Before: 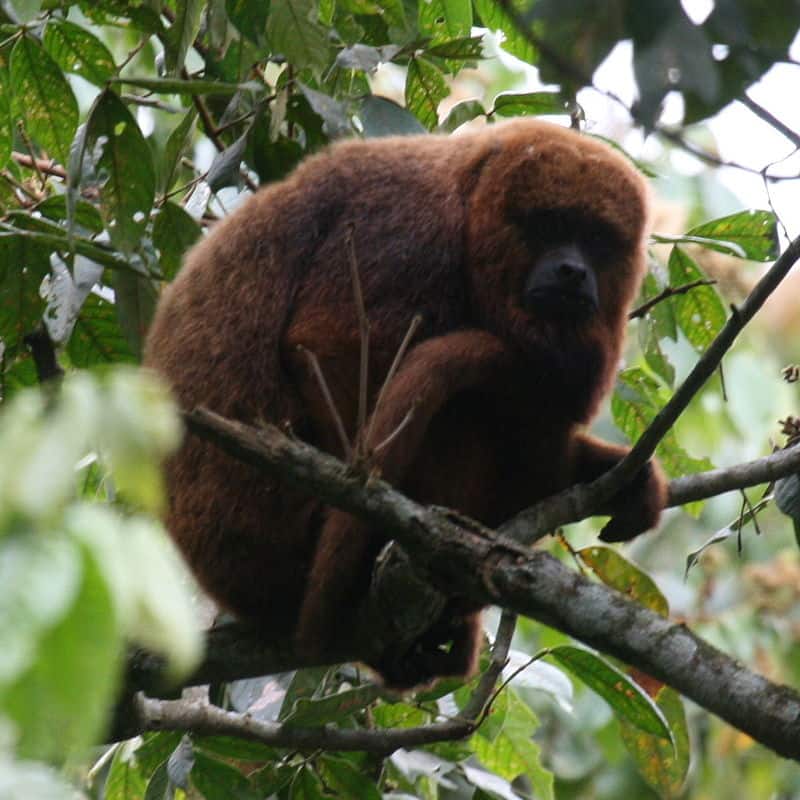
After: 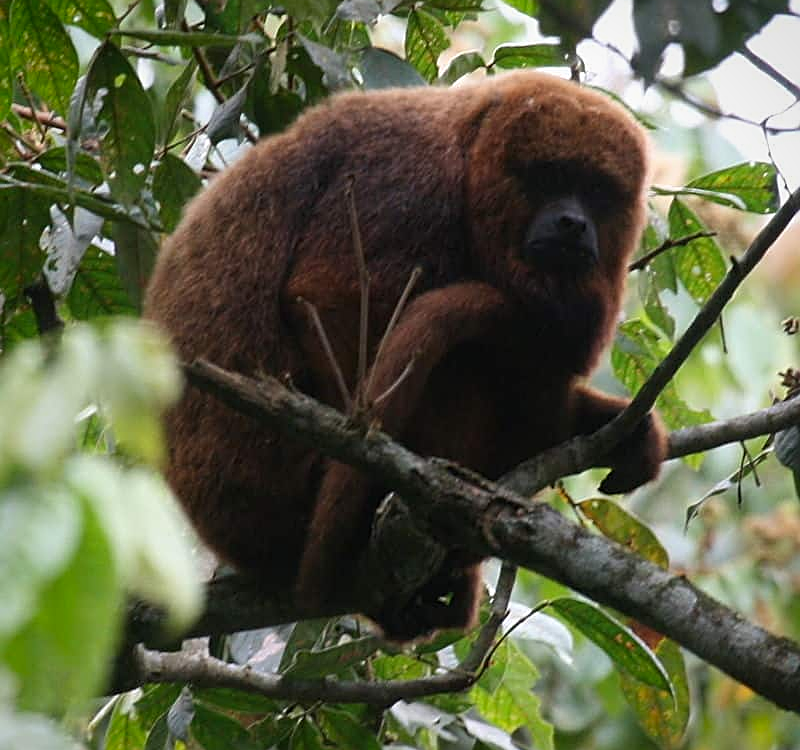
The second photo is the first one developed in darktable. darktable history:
crop and rotate: top 6.25%
sharpen: on, module defaults
vignetting: brightness -0.233, saturation 0.141
